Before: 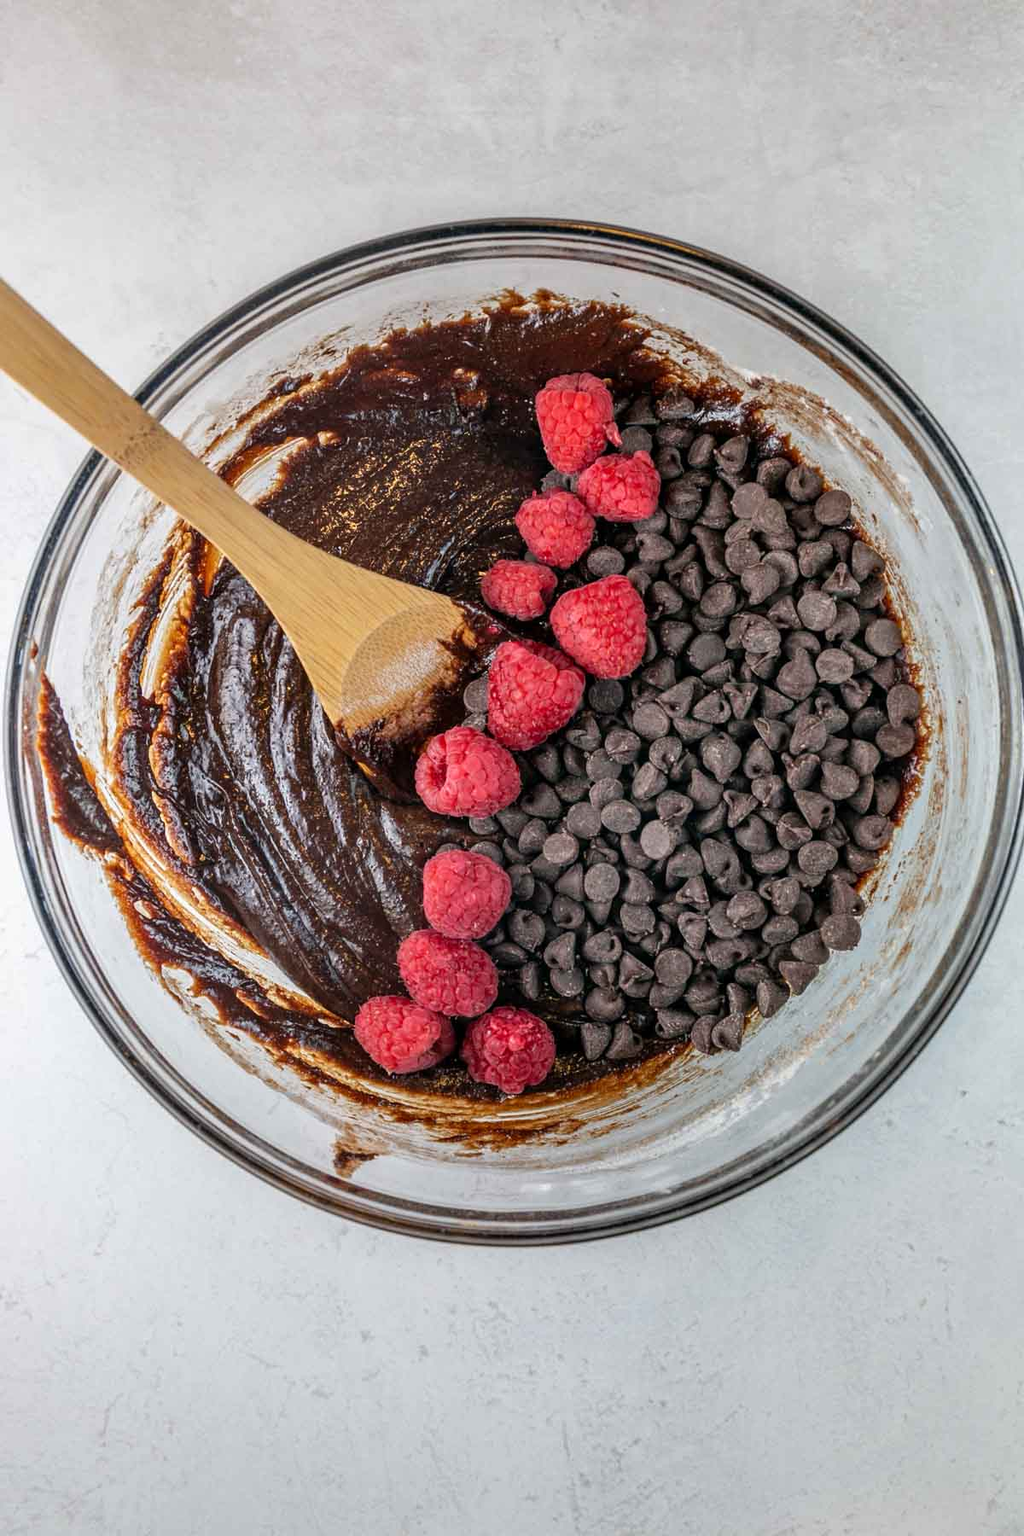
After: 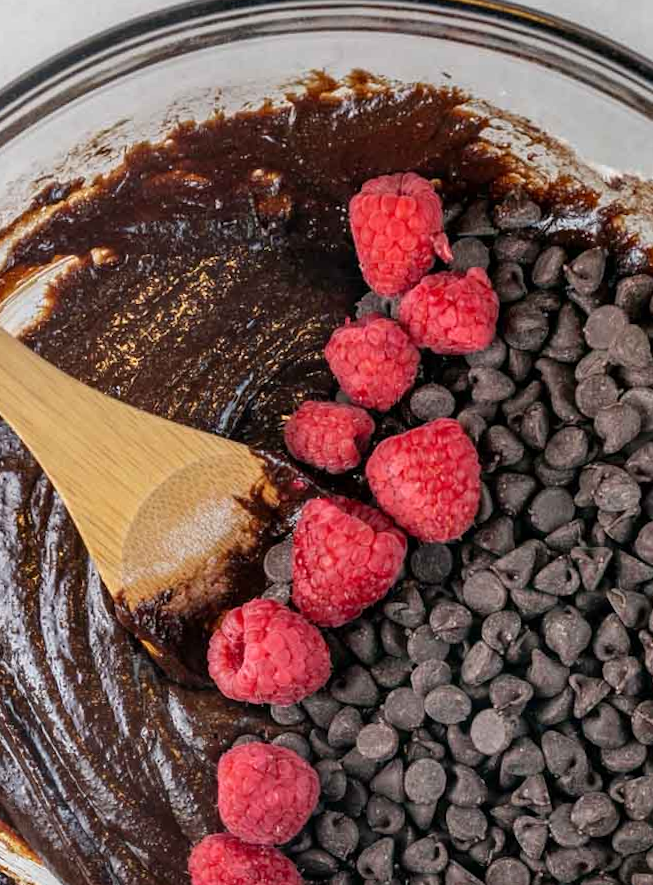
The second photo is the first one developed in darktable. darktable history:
rotate and perspective: rotation 0.074°, lens shift (vertical) 0.096, lens shift (horizontal) -0.041, crop left 0.043, crop right 0.952, crop top 0.024, crop bottom 0.979
crop: left 20.932%, top 15.471%, right 21.848%, bottom 34.081%
